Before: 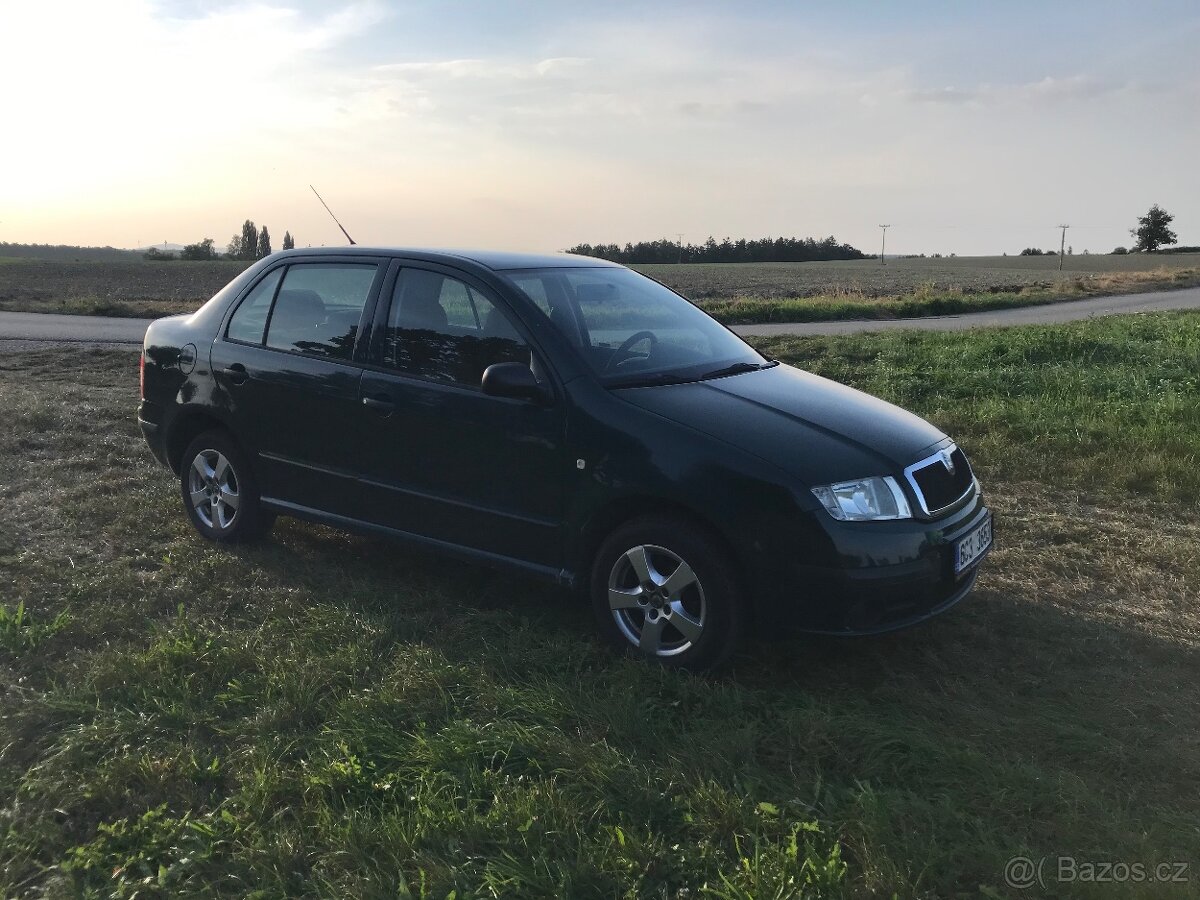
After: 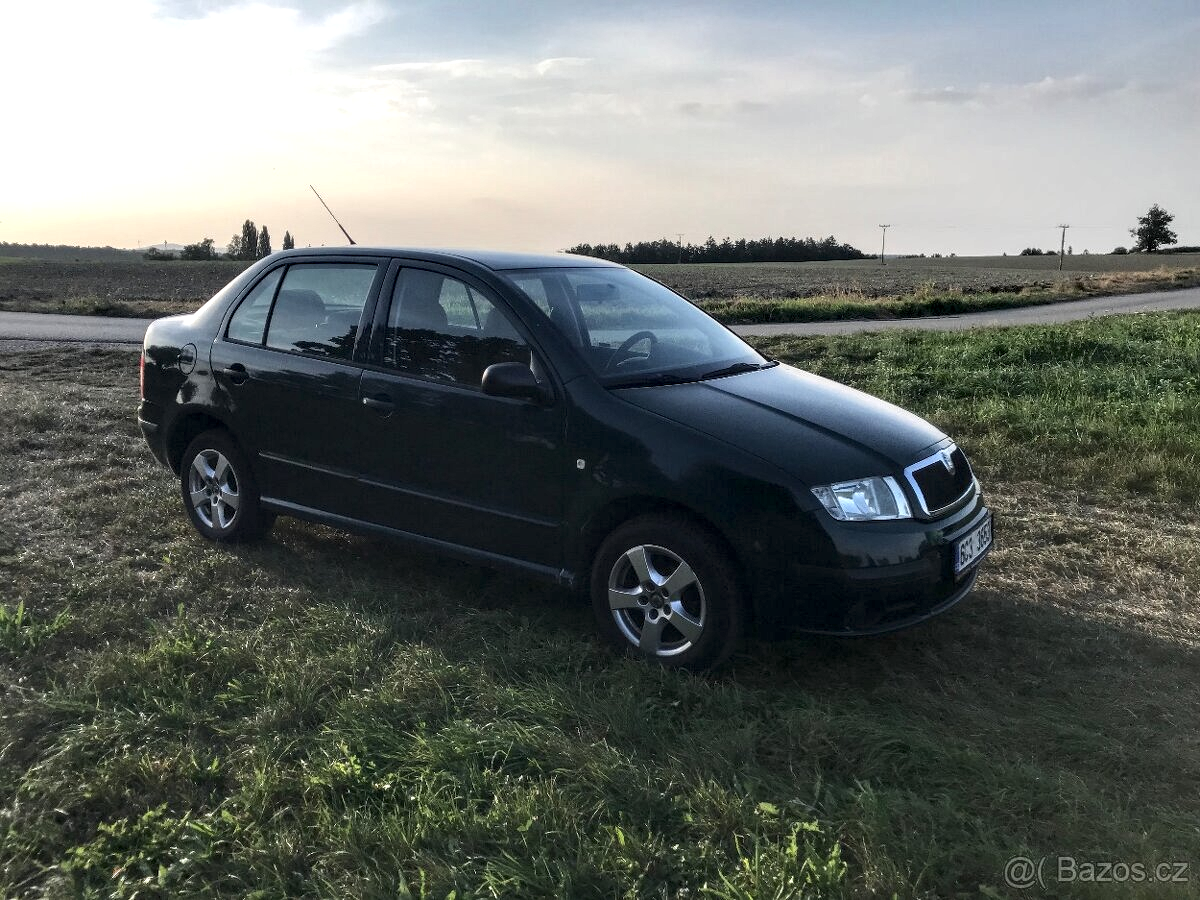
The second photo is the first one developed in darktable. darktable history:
local contrast: highlights 64%, shadows 54%, detail 168%, midtone range 0.514
